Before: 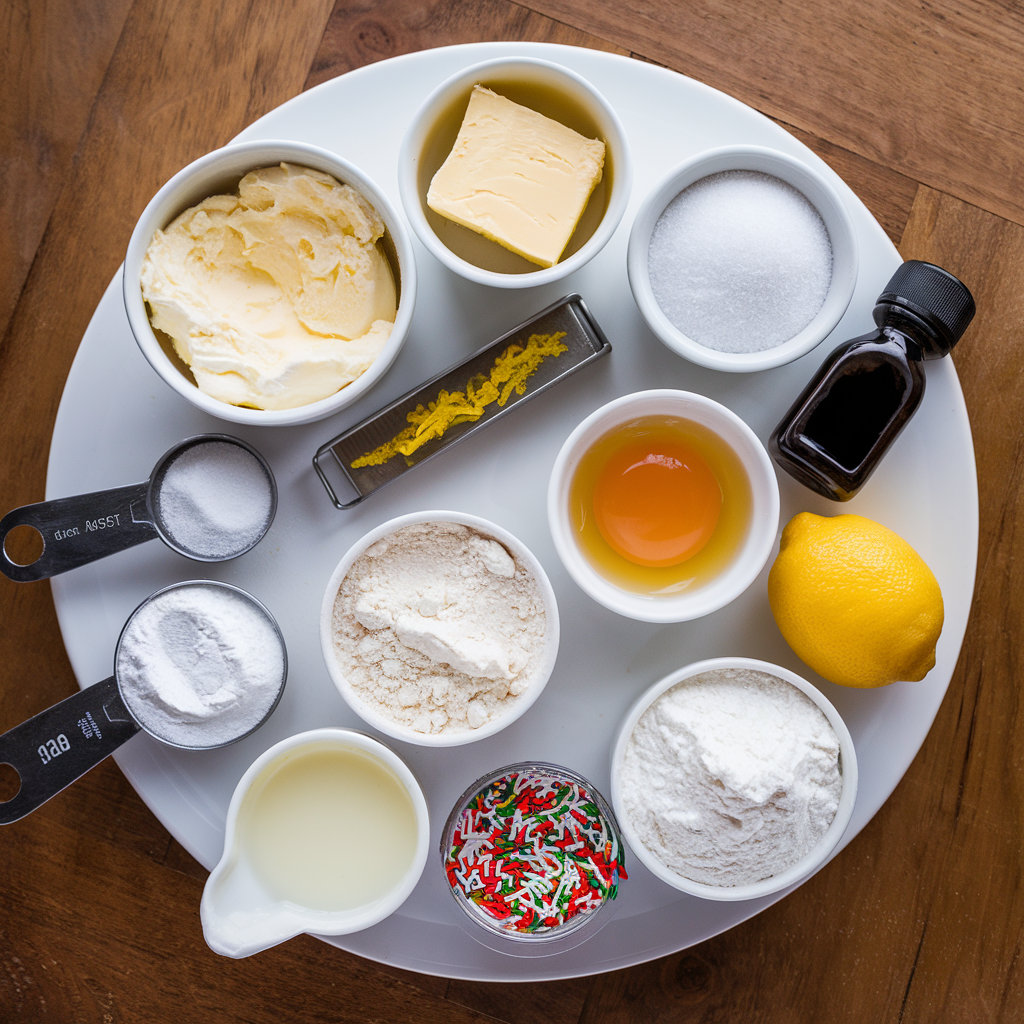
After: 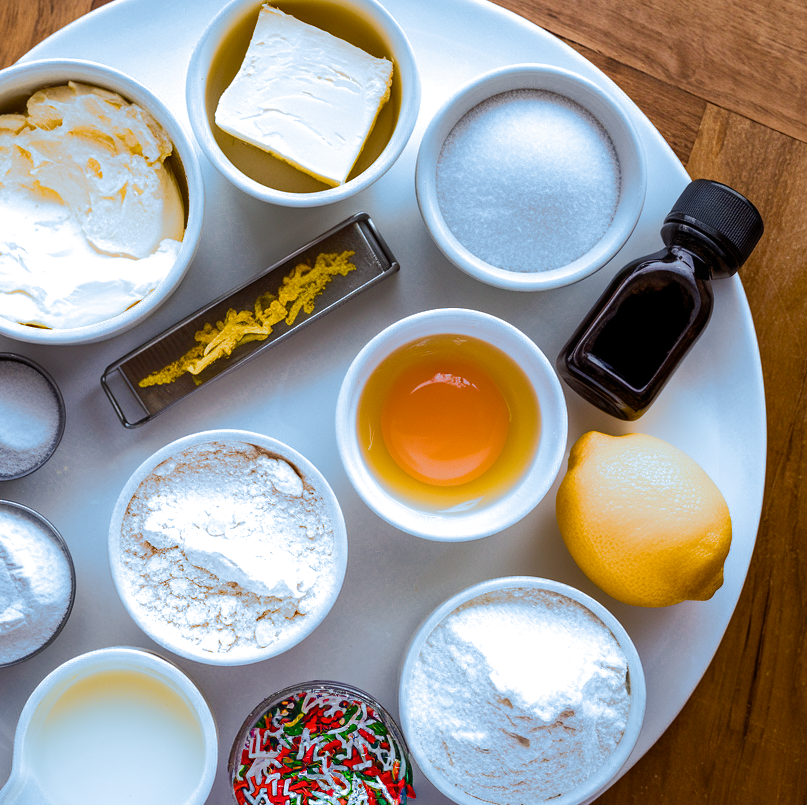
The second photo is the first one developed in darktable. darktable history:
color balance rgb: shadows lift › luminance -20%, power › hue 72.24°, highlights gain › luminance 15%, global offset › hue 171.6°, perceptual saturation grading › highlights -15%, perceptual saturation grading › shadows 25%, global vibrance 30%, contrast 10%
crop and rotate: left 20.74%, top 7.912%, right 0.375%, bottom 13.378%
color zones: curves: ch0 [(0, 0.497) (0.143, 0.5) (0.286, 0.5) (0.429, 0.483) (0.571, 0.116) (0.714, -0.006) (0.857, 0.28) (1, 0.497)]
split-toning: shadows › hue 351.18°, shadows › saturation 0.86, highlights › hue 218.82°, highlights › saturation 0.73, balance -19.167
